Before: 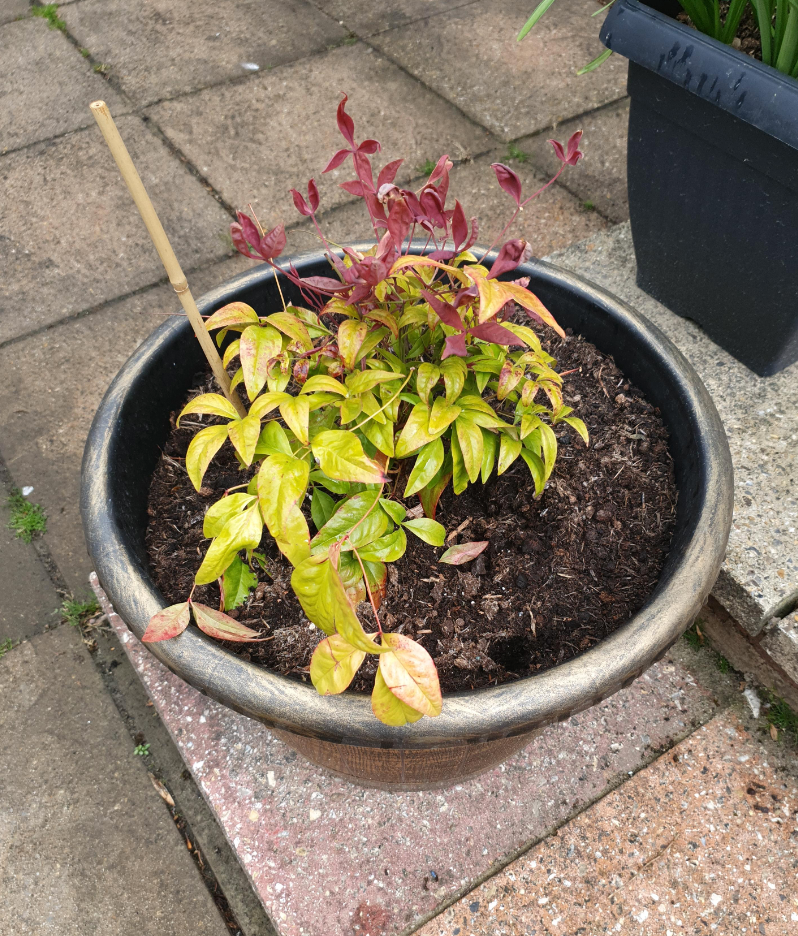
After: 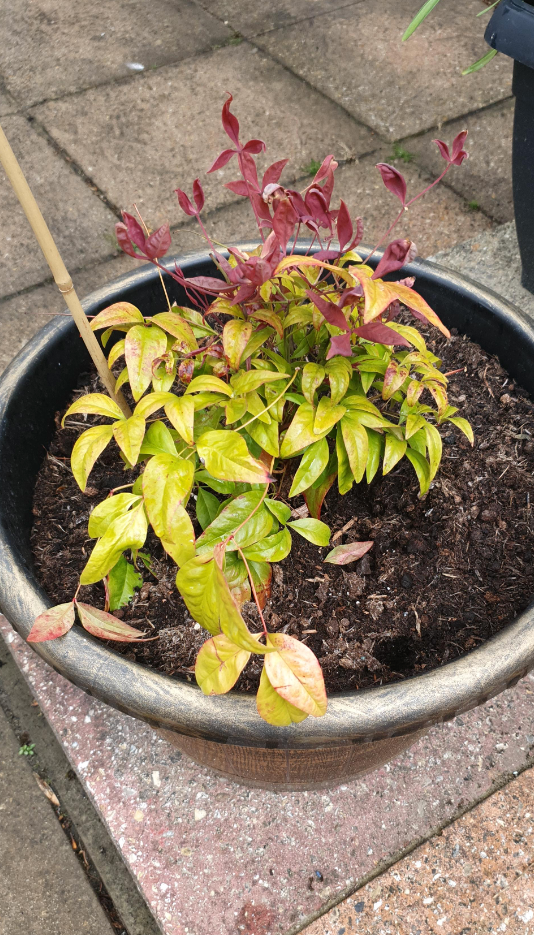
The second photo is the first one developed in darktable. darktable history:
crop and rotate: left 14.426%, right 18.656%
